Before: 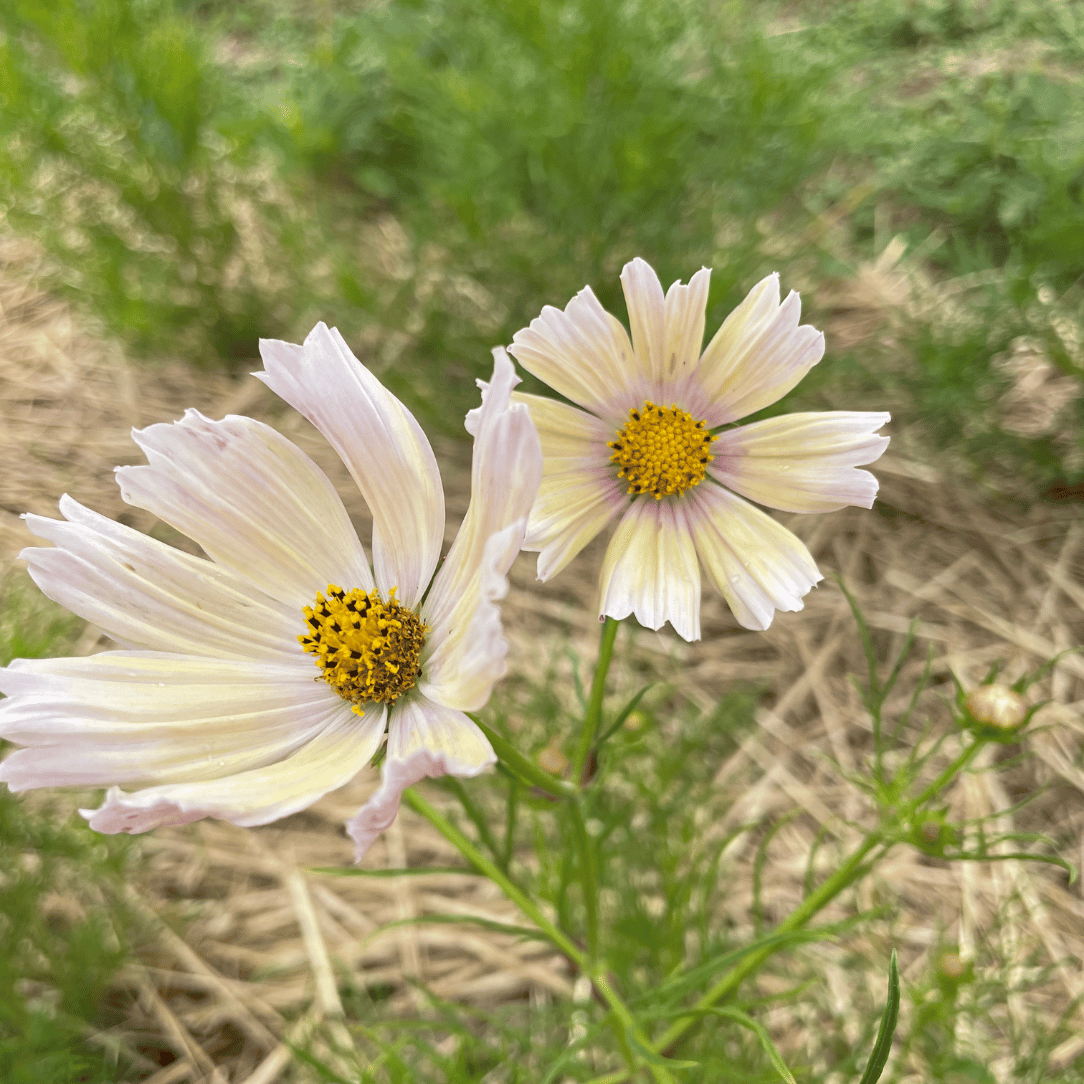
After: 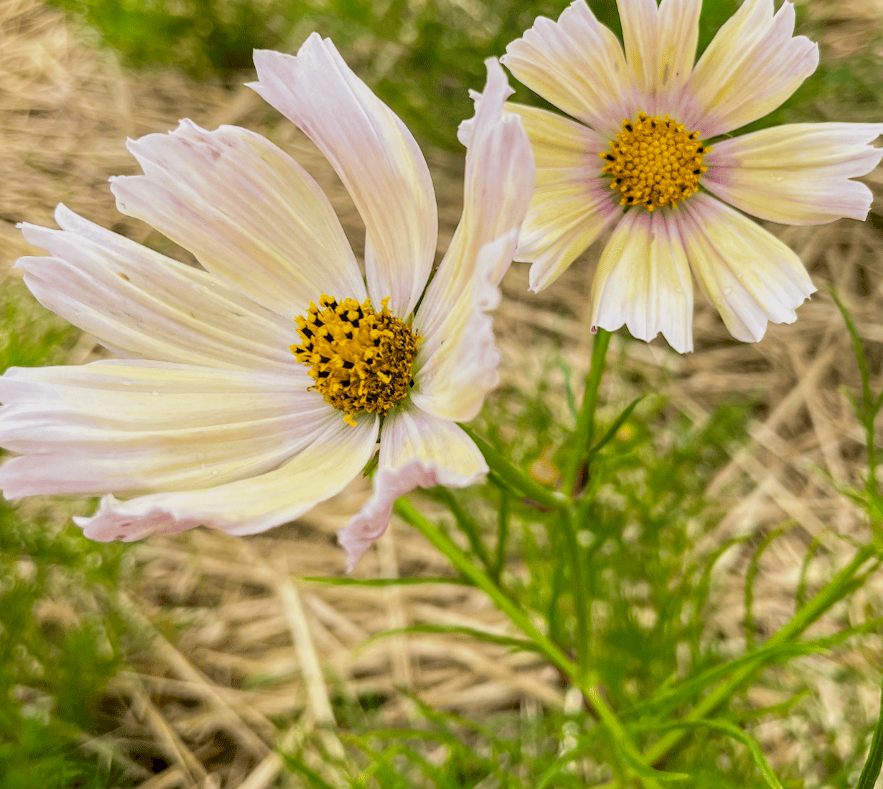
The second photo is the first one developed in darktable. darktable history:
color balance rgb: perceptual saturation grading › global saturation 10%, global vibrance 10%
rotate and perspective: rotation 0.192°, lens shift (horizontal) -0.015, crop left 0.005, crop right 0.996, crop top 0.006, crop bottom 0.99
filmic rgb: black relative exposure -7.75 EV, white relative exposure 4.4 EV, threshold 3 EV, target black luminance 0%, hardness 3.76, latitude 50.51%, contrast 1.074, highlights saturation mix 10%, shadows ↔ highlights balance -0.22%, color science v4 (2020), enable highlight reconstruction true
crop: top 26.531%, right 17.959%
local contrast: on, module defaults
